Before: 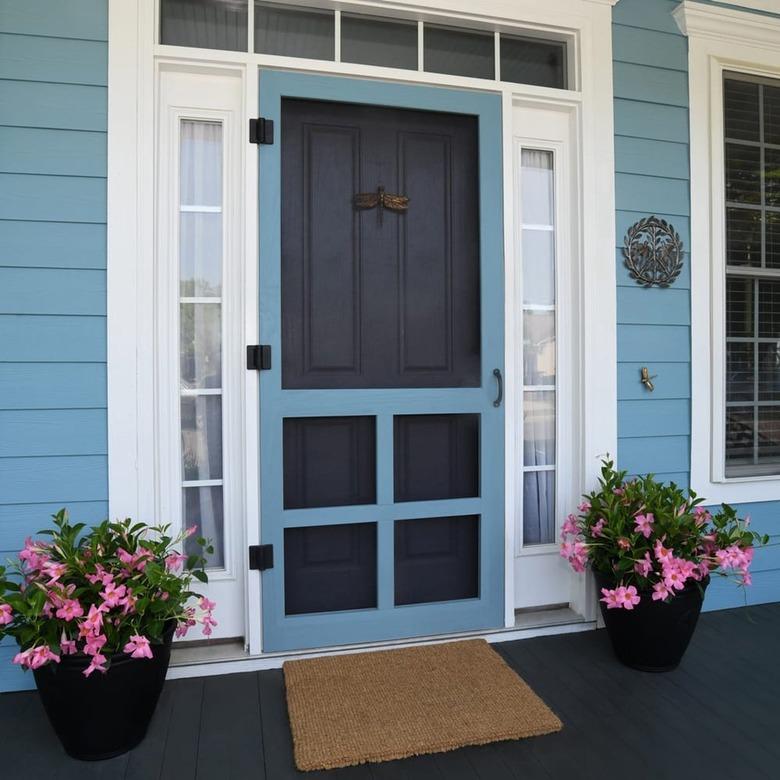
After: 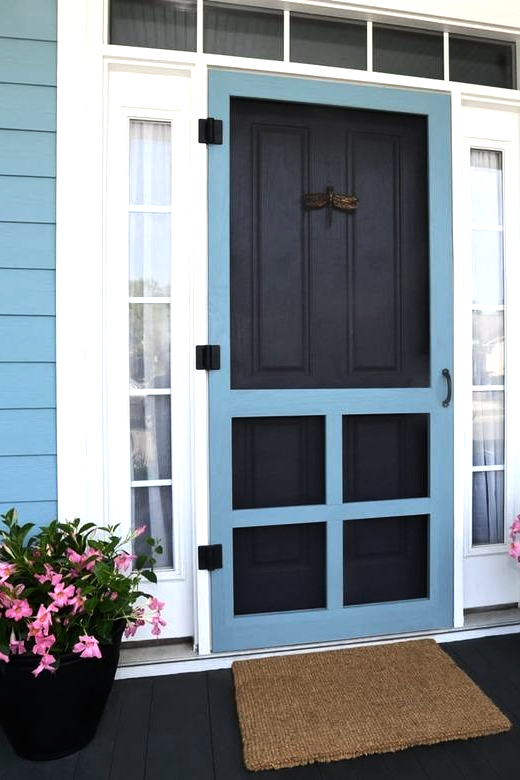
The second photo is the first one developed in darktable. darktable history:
crop and rotate: left 6.617%, right 26.717%
tone equalizer: -8 EV -0.75 EV, -7 EV -0.7 EV, -6 EV -0.6 EV, -5 EV -0.4 EV, -3 EV 0.4 EV, -2 EV 0.6 EV, -1 EV 0.7 EV, +0 EV 0.75 EV, edges refinement/feathering 500, mask exposure compensation -1.57 EV, preserve details no
